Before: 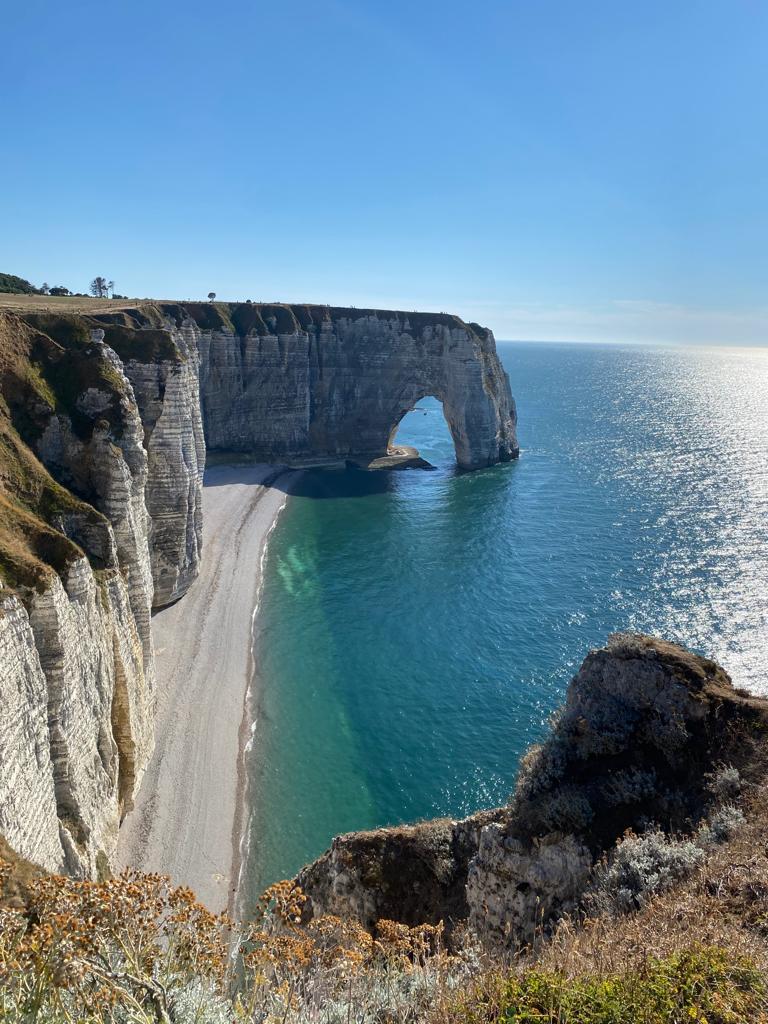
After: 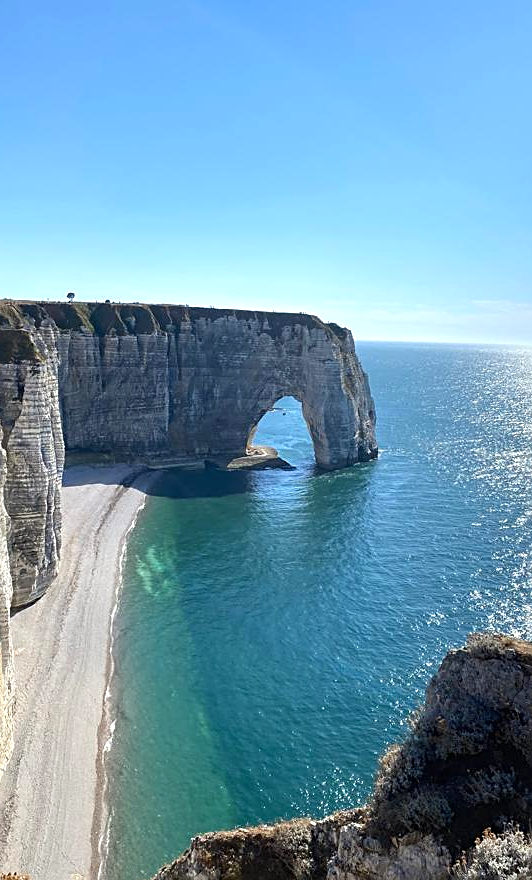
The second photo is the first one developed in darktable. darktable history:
crop: left 18.479%, right 12.2%, bottom 13.971%
exposure: black level correction 0, exposure 0.5 EV, compensate highlight preservation false
sharpen: on, module defaults
